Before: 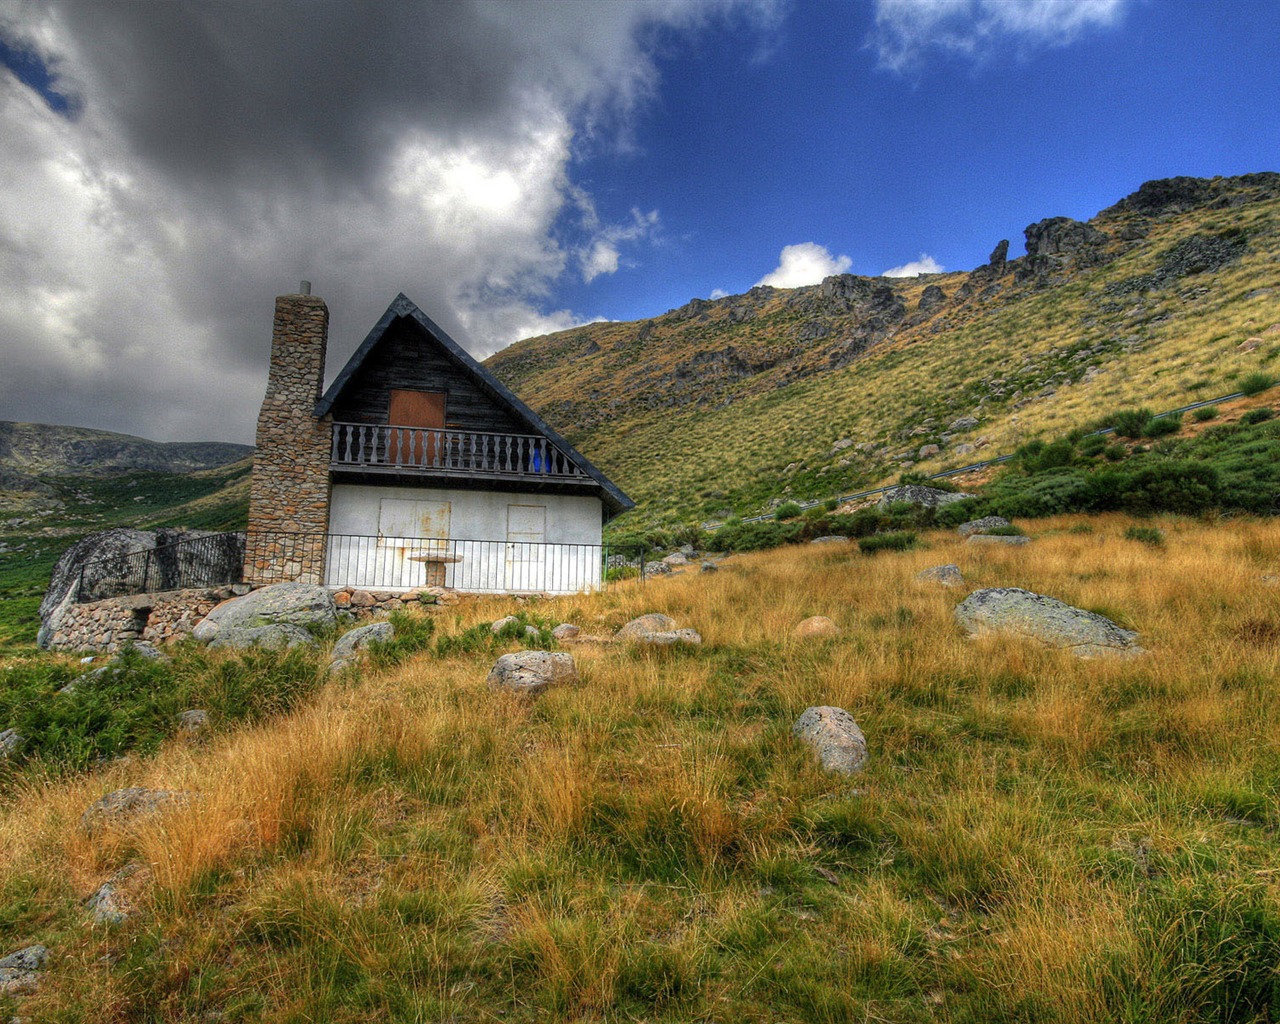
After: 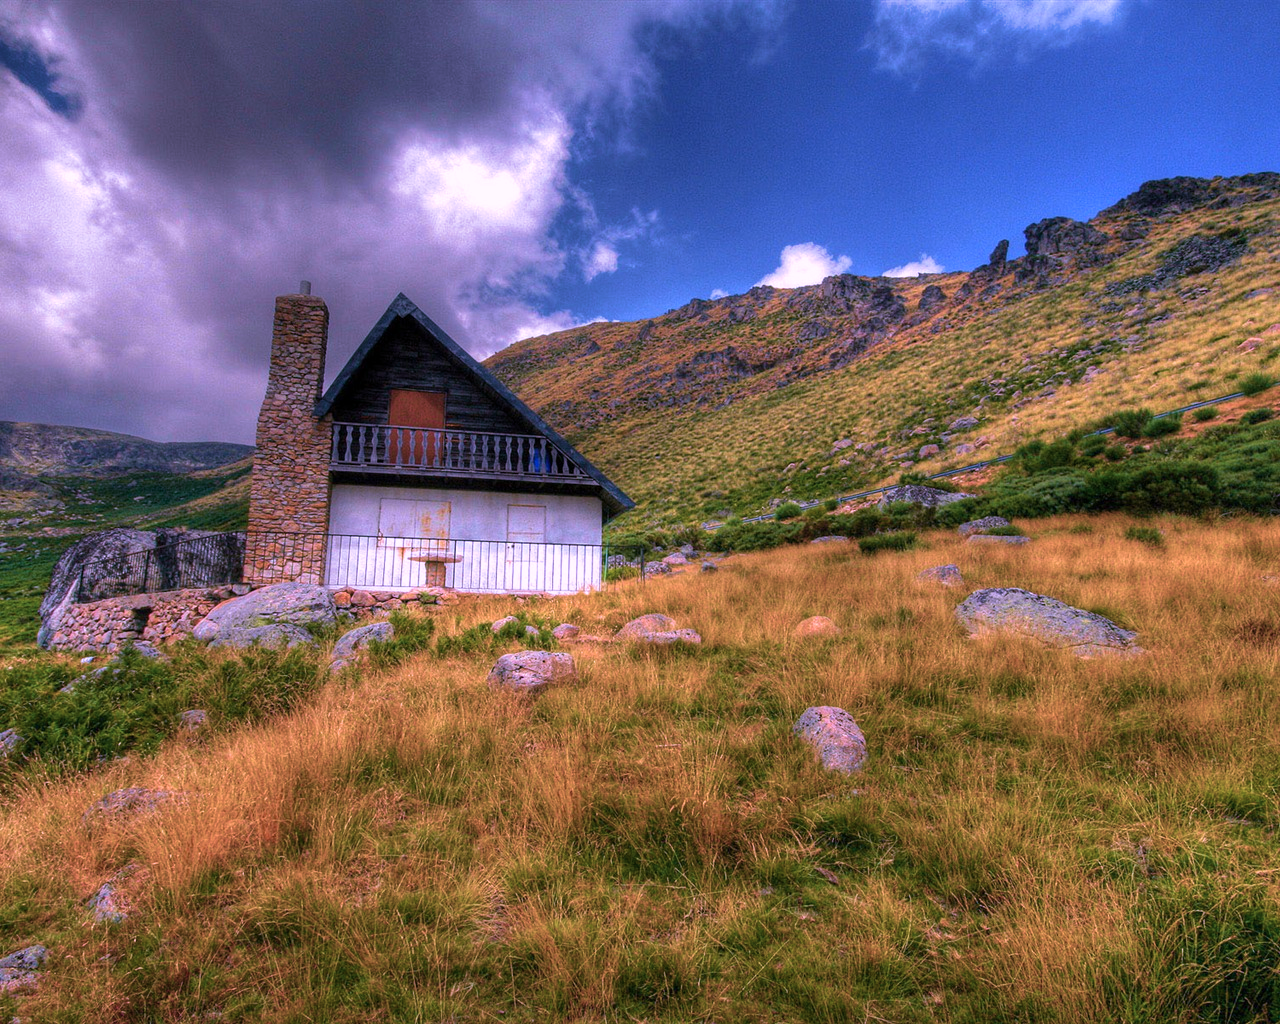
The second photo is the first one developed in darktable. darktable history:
velvia: strength 75%
color correction: highlights a* 15.2, highlights b* -25.01
